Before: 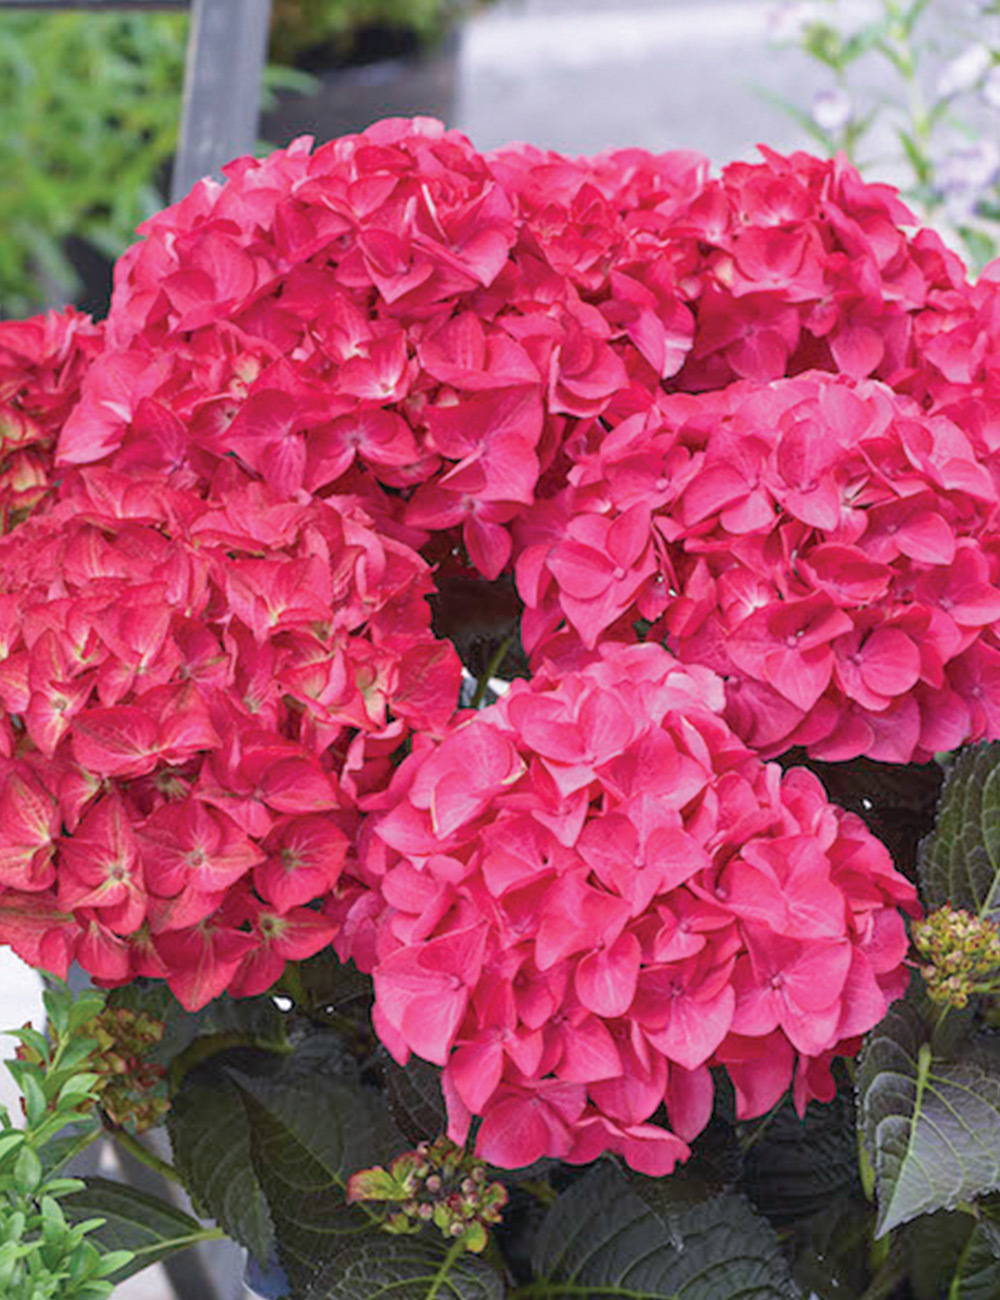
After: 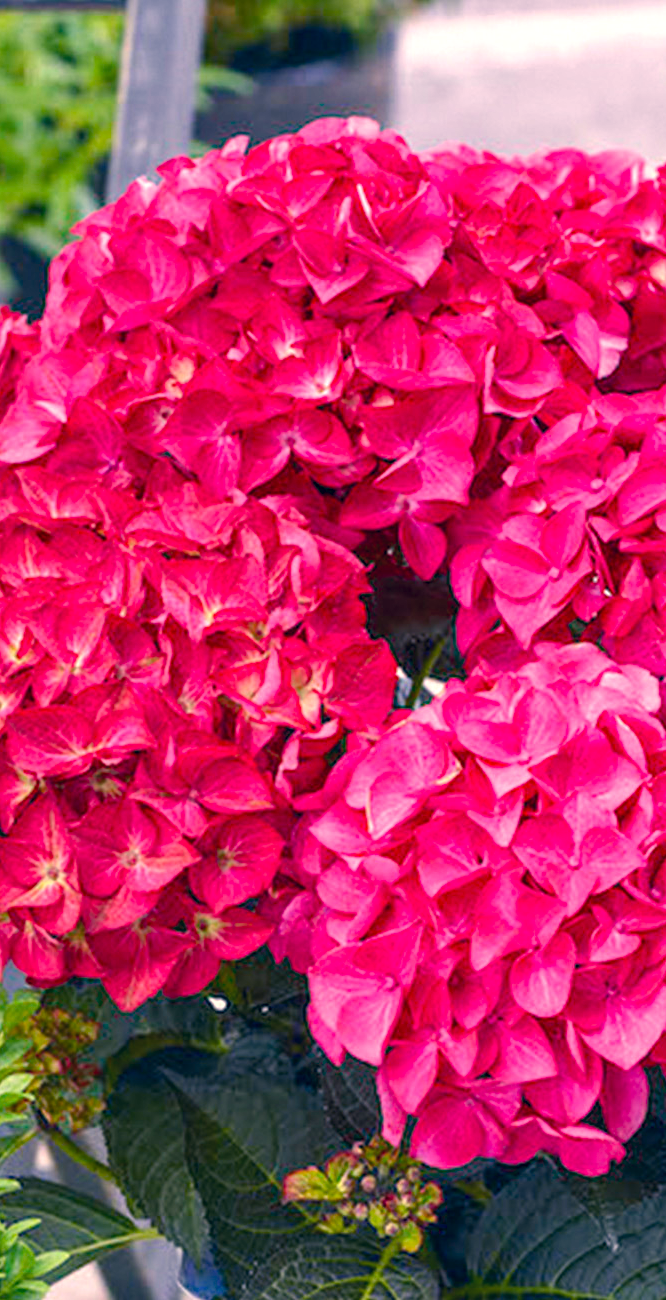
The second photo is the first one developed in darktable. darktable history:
crop and rotate: left 6.543%, right 26.857%
color correction: highlights a* 10.27, highlights b* 13.94, shadows a* -10.22, shadows b* -14.89
color balance rgb: perceptual saturation grading › global saturation 20%, perceptual saturation grading › highlights -25.203%, perceptual saturation grading › shadows 49.342%, perceptual brilliance grading › highlights 8.335%, perceptual brilliance grading › mid-tones 3.464%, perceptual brilliance grading › shadows 1.276%, global vibrance 20%
local contrast: on, module defaults
